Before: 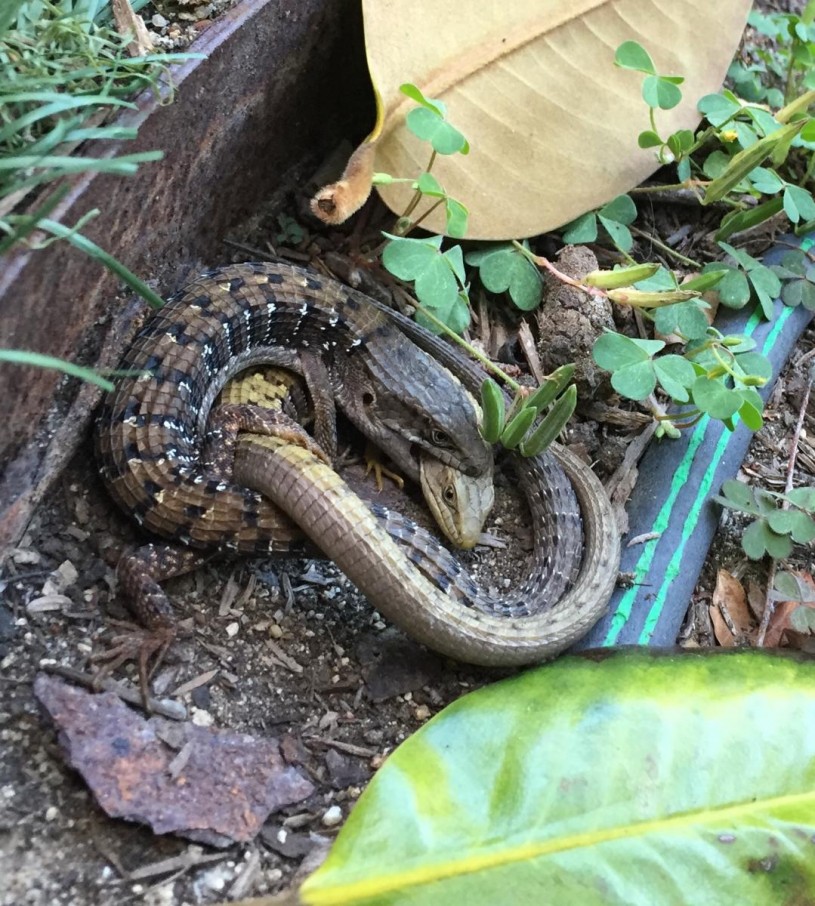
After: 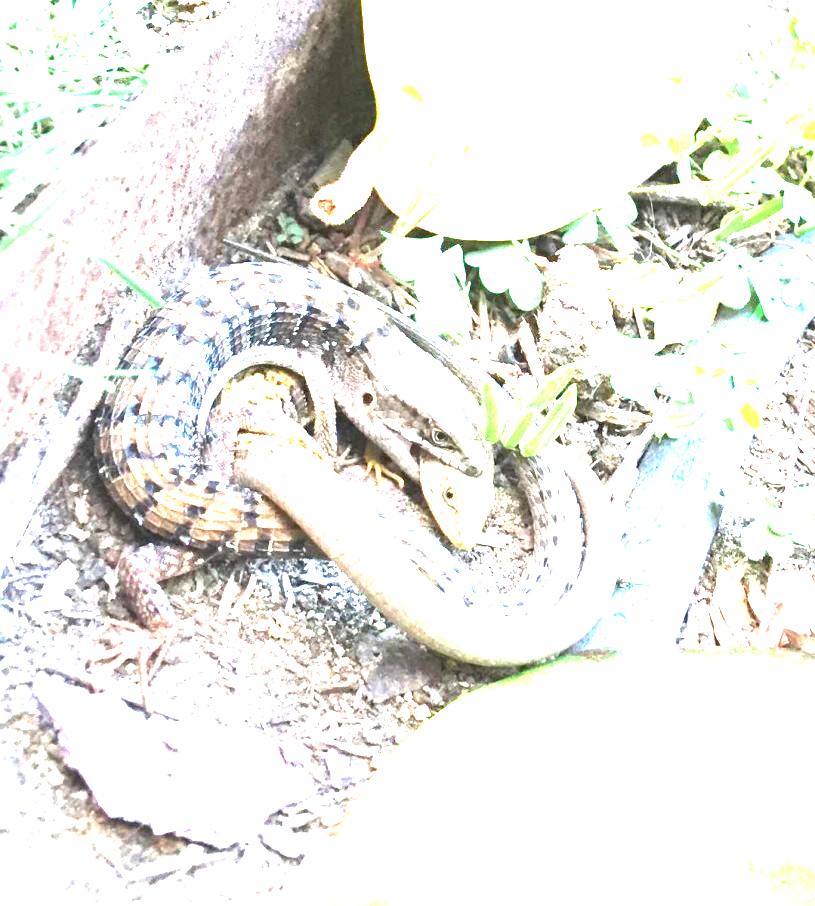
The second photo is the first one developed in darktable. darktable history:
exposure: black level correction 0, exposure 4.054 EV, compensate exposure bias true, compensate highlight preservation false
